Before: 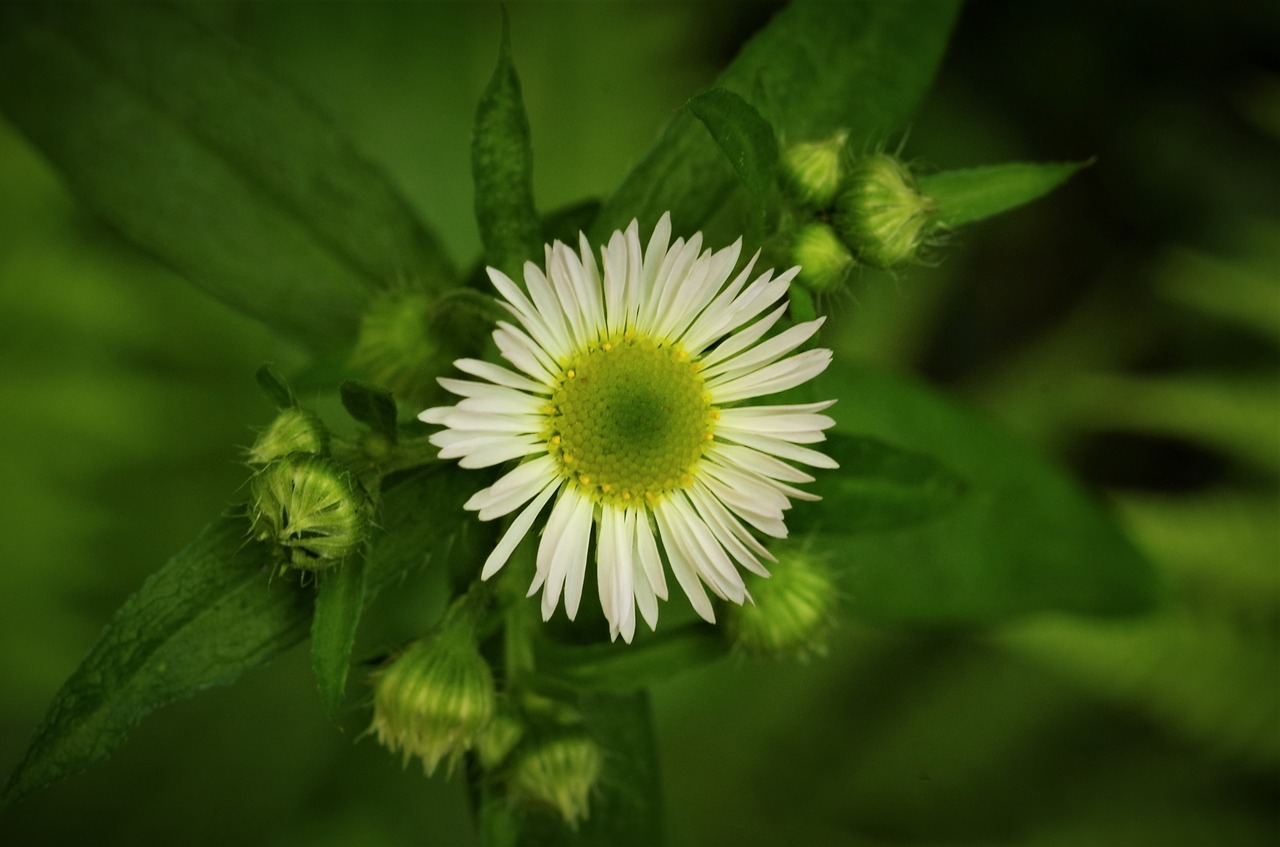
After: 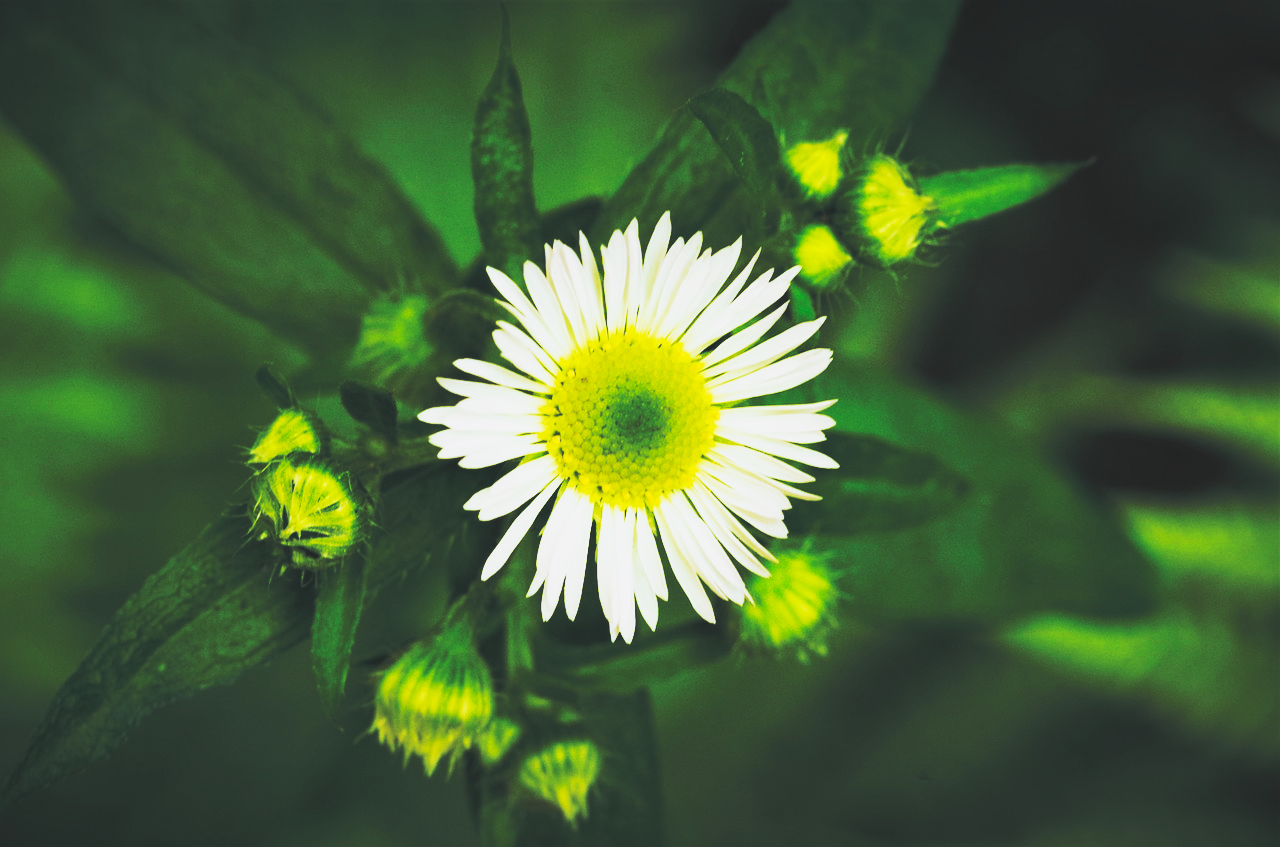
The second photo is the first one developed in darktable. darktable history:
base curve: curves: ch0 [(0, 0.015) (0.085, 0.116) (0.134, 0.298) (0.19, 0.545) (0.296, 0.764) (0.599, 0.982) (1, 1)], preserve colors none
tone curve: curves: ch0 [(0, 0) (0.822, 0.825) (0.994, 0.955)]; ch1 [(0, 0) (0.226, 0.261) (0.383, 0.397) (0.46, 0.46) (0.498, 0.501) (0.524, 0.543) (0.578, 0.575) (1, 1)]; ch2 [(0, 0) (0.438, 0.456) (0.5, 0.495) (0.547, 0.515) (0.597, 0.58) (0.629, 0.603) (1, 1)], color space Lab, independent channels, preserve colors none
